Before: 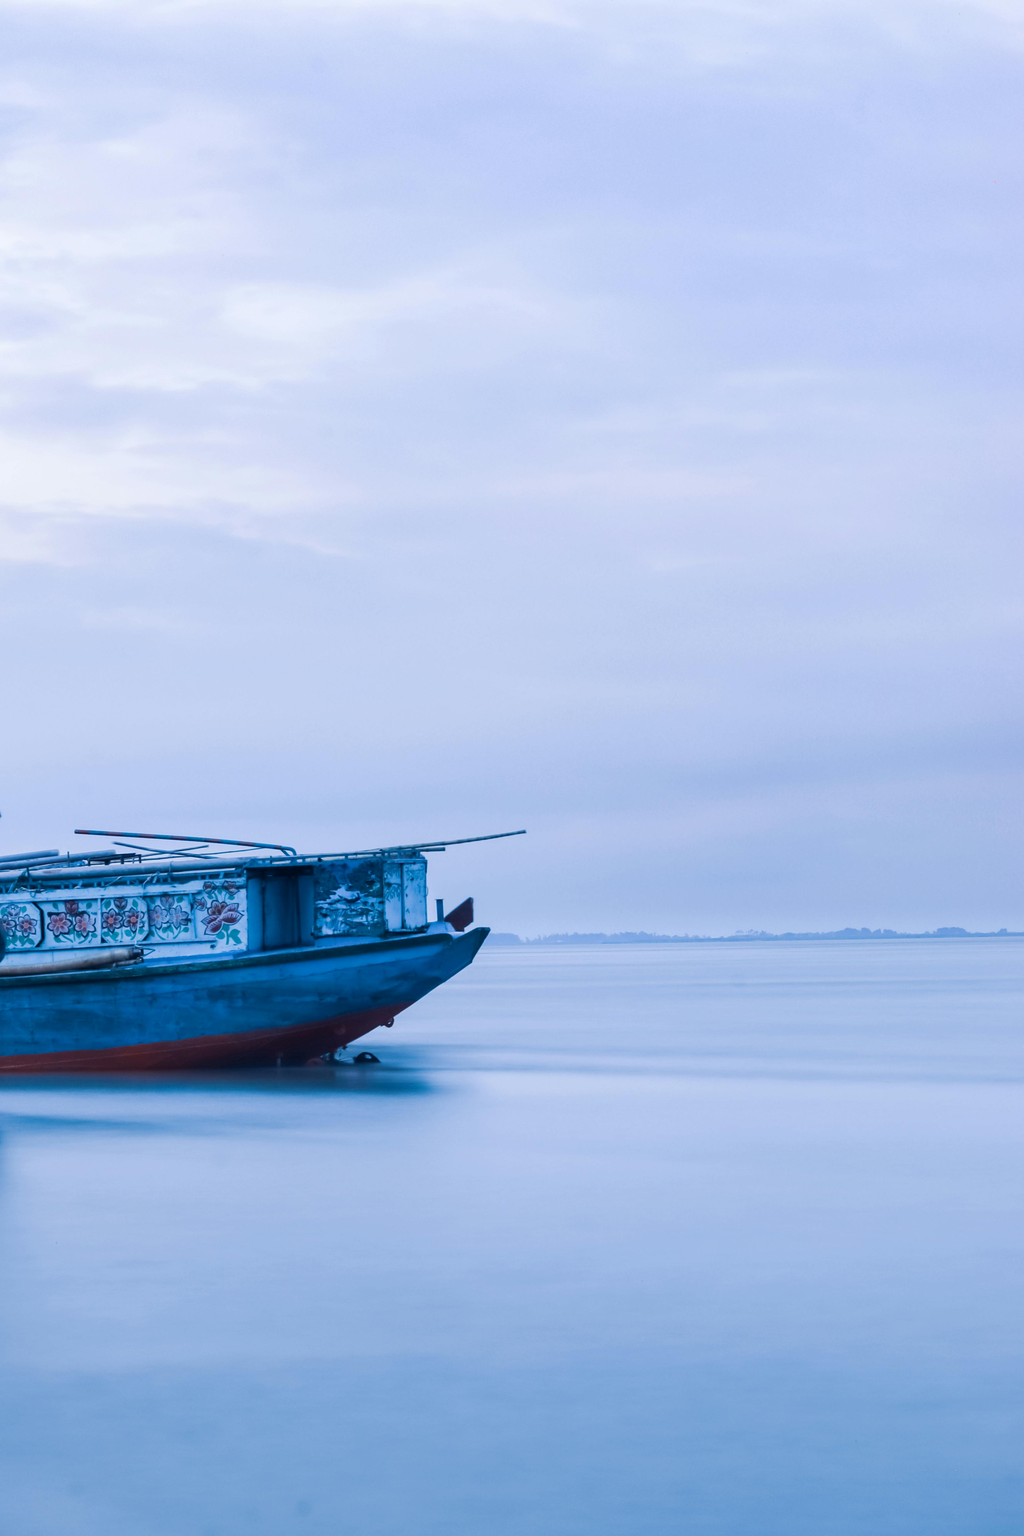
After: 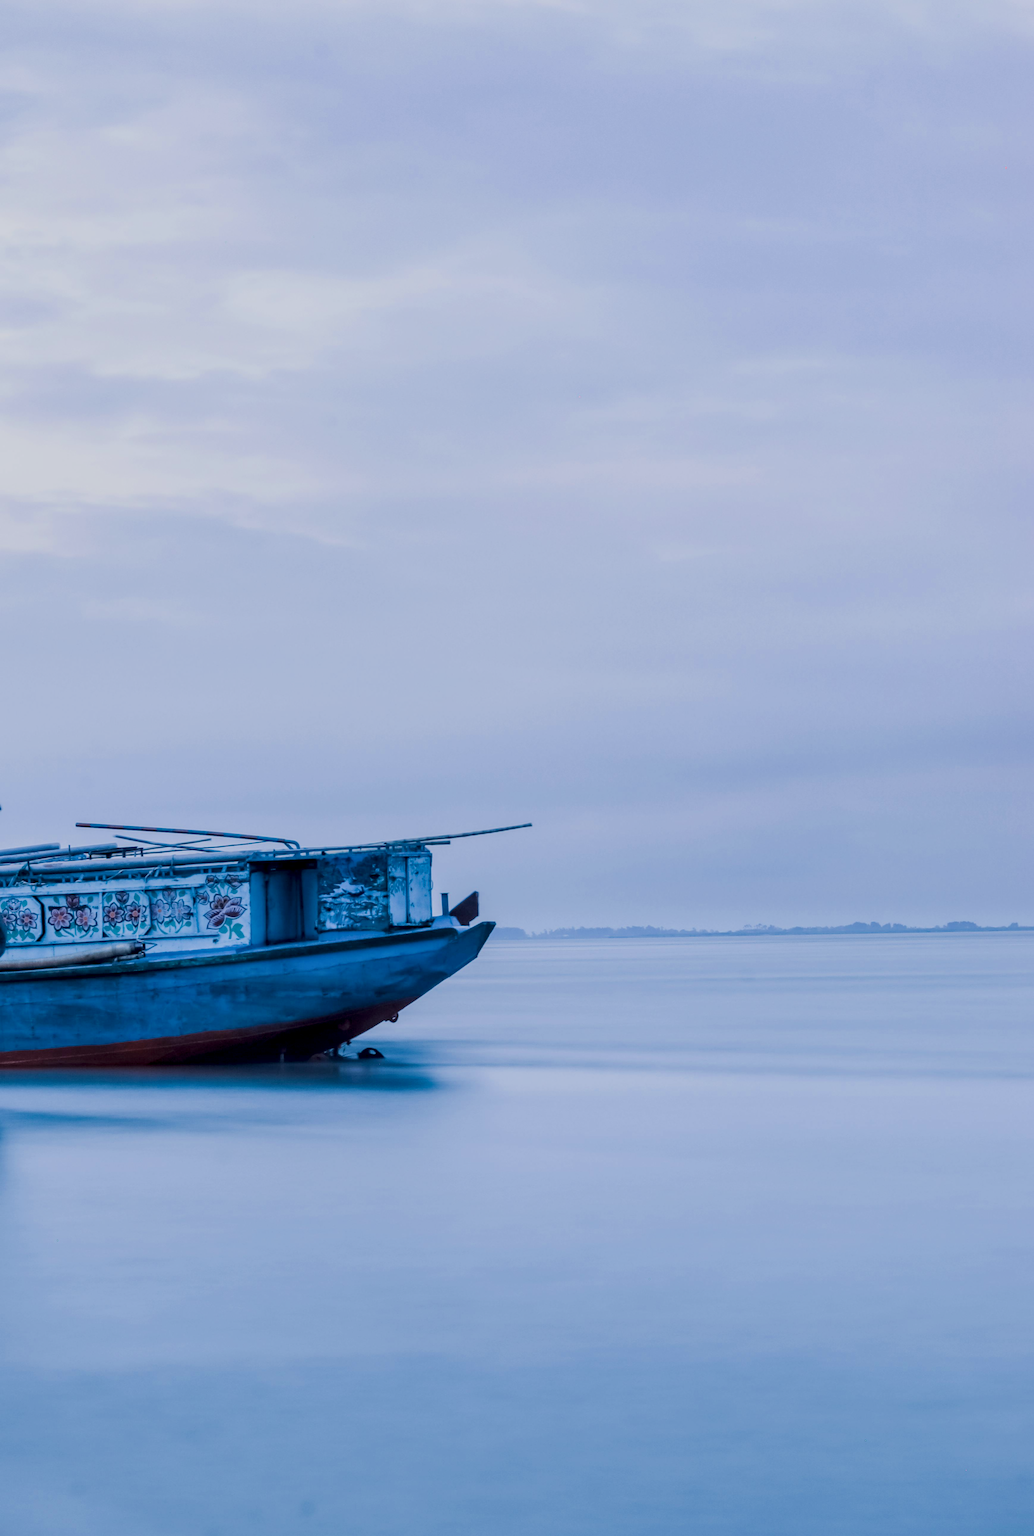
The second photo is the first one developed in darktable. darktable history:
crop: top 1.049%, right 0.001%
local contrast: detail 130%
filmic rgb: black relative exposure -7.65 EV, white relative exposure 4.56 EV, hardness 3.61, color science v6 (2022)
